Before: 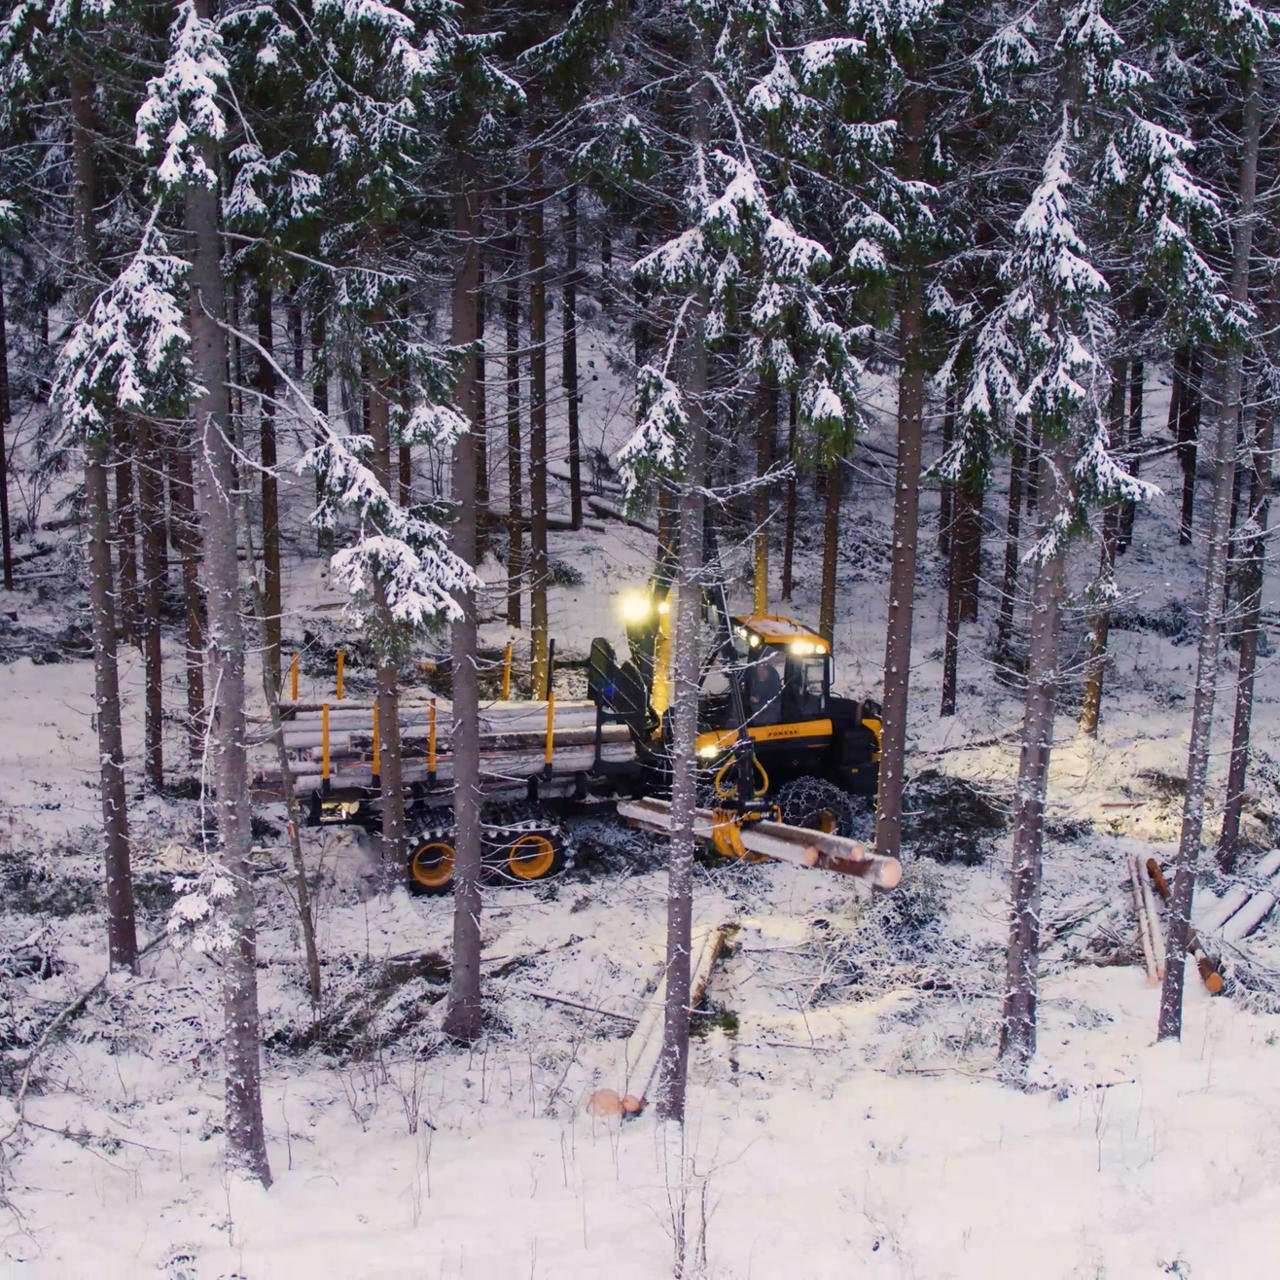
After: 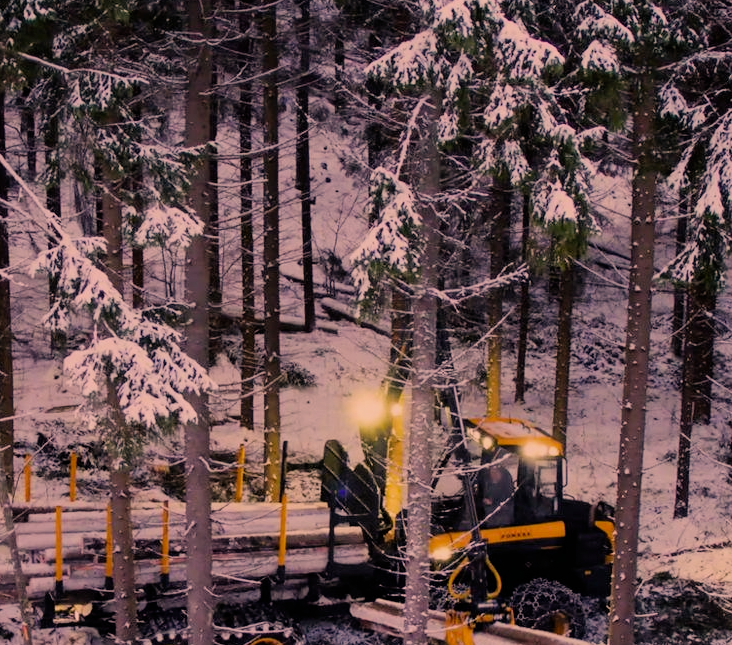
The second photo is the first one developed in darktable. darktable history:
crop: left 20.932%, top 15.471%, right 21.848%, bottom 34.081%
color correction: highlights a* 21.16, highlights b* 19.61
filmic rgb: black relative exposure -6.98 EV, white relative exposure 5.63 EV, hardness 2.86
